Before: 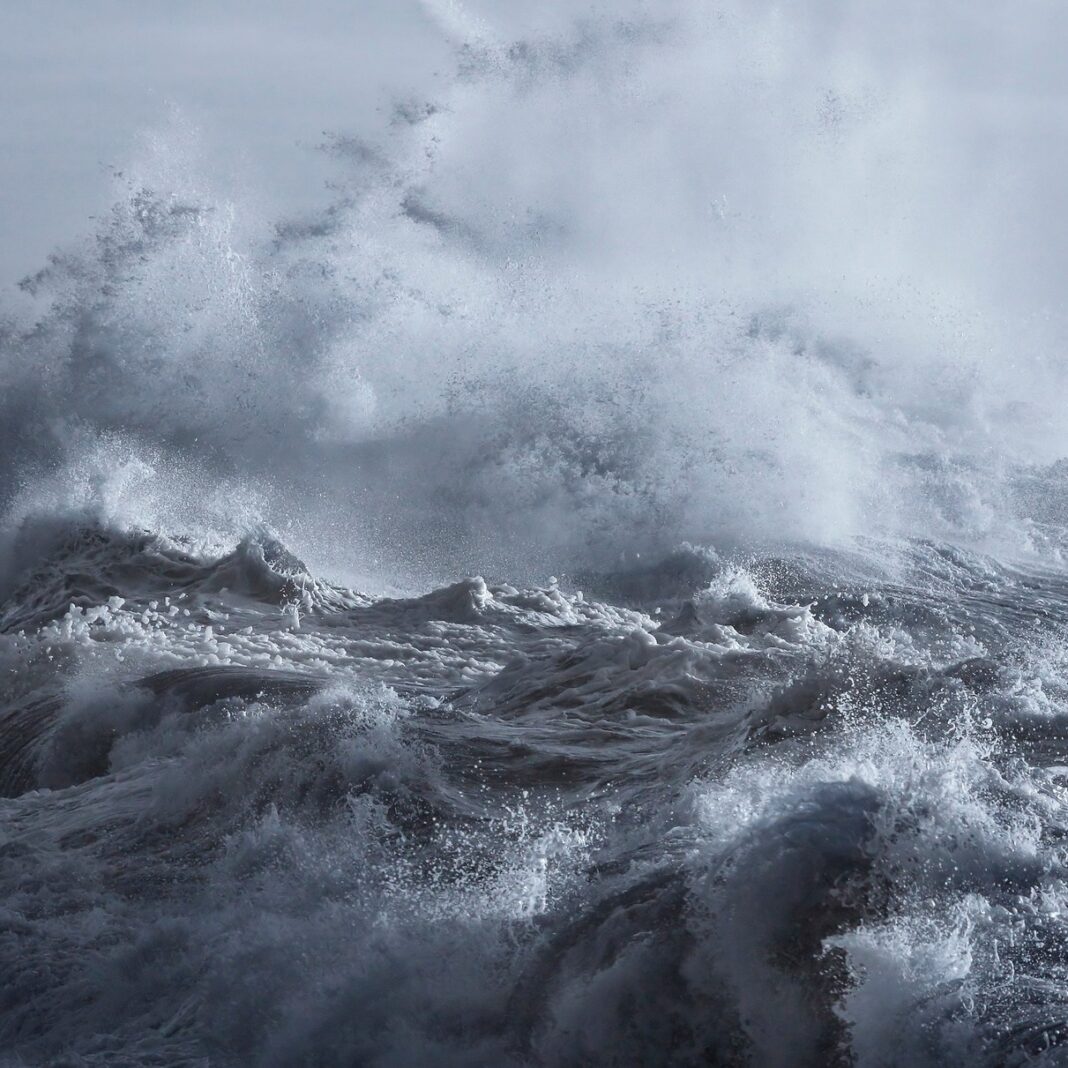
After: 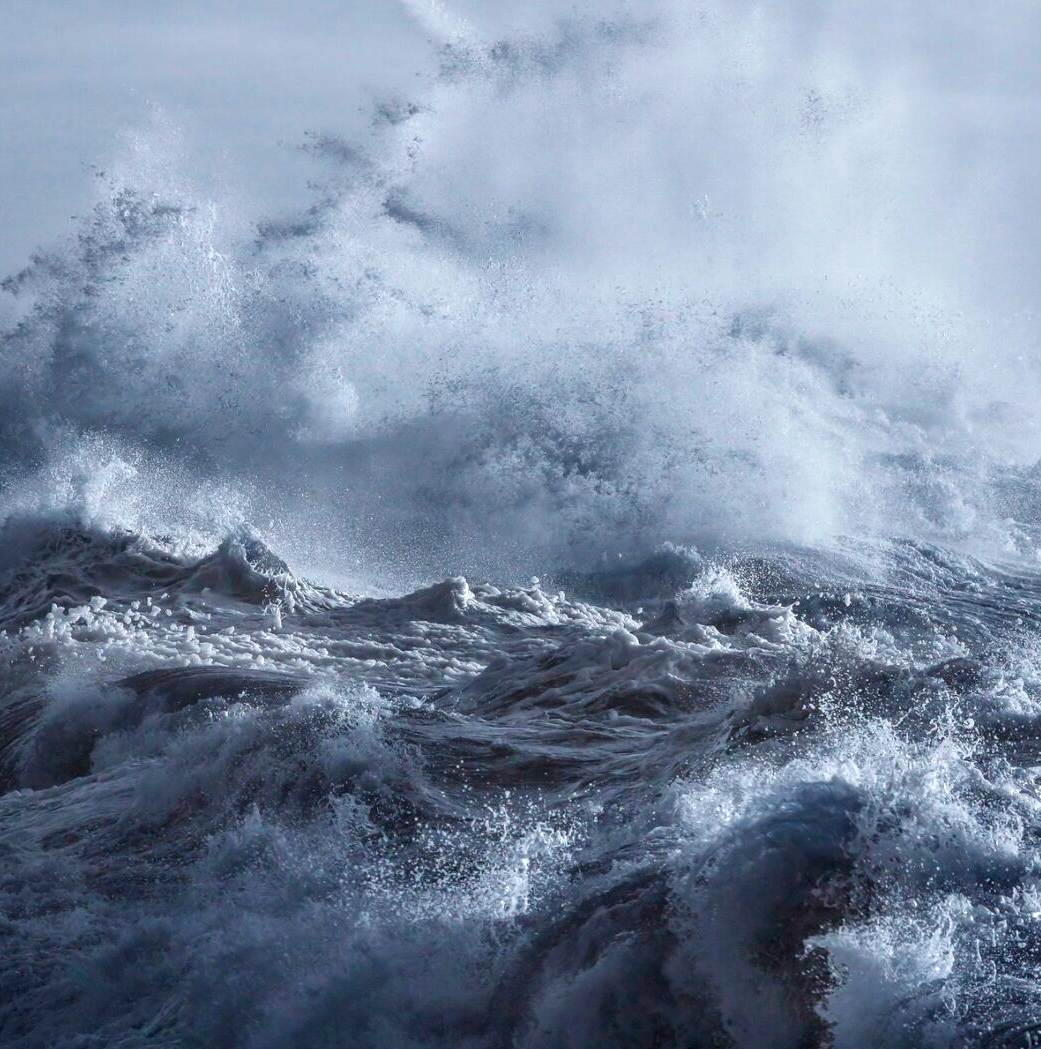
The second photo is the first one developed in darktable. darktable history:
crop and rotate: left 1.768%, right 0.701%, bottom 1.737%
local contrast: on, module defaults
velvia: on, module defaults
color balance rgb: linear chroma grading › global chroma 0.739%, perceptual saturation grading › global saturation 20%, perceptual saturation grading › highlights -25.51%, perceptual saturation grading › shadows 50.159%, global vibrance 11.632%, contrast 4.806%
